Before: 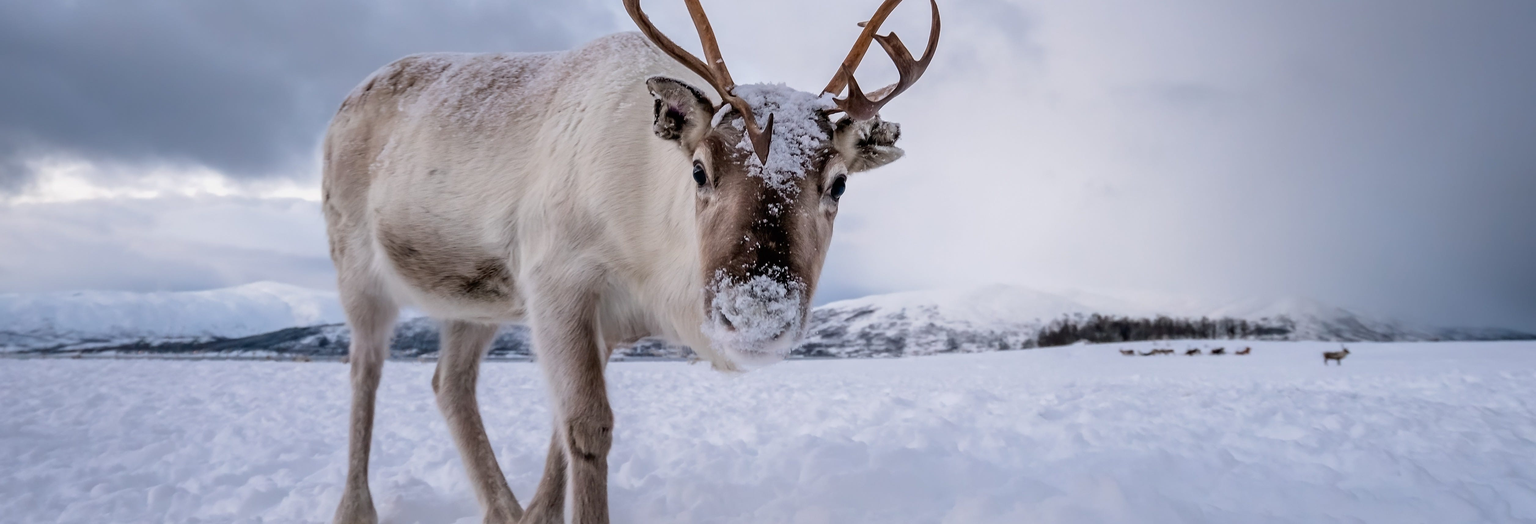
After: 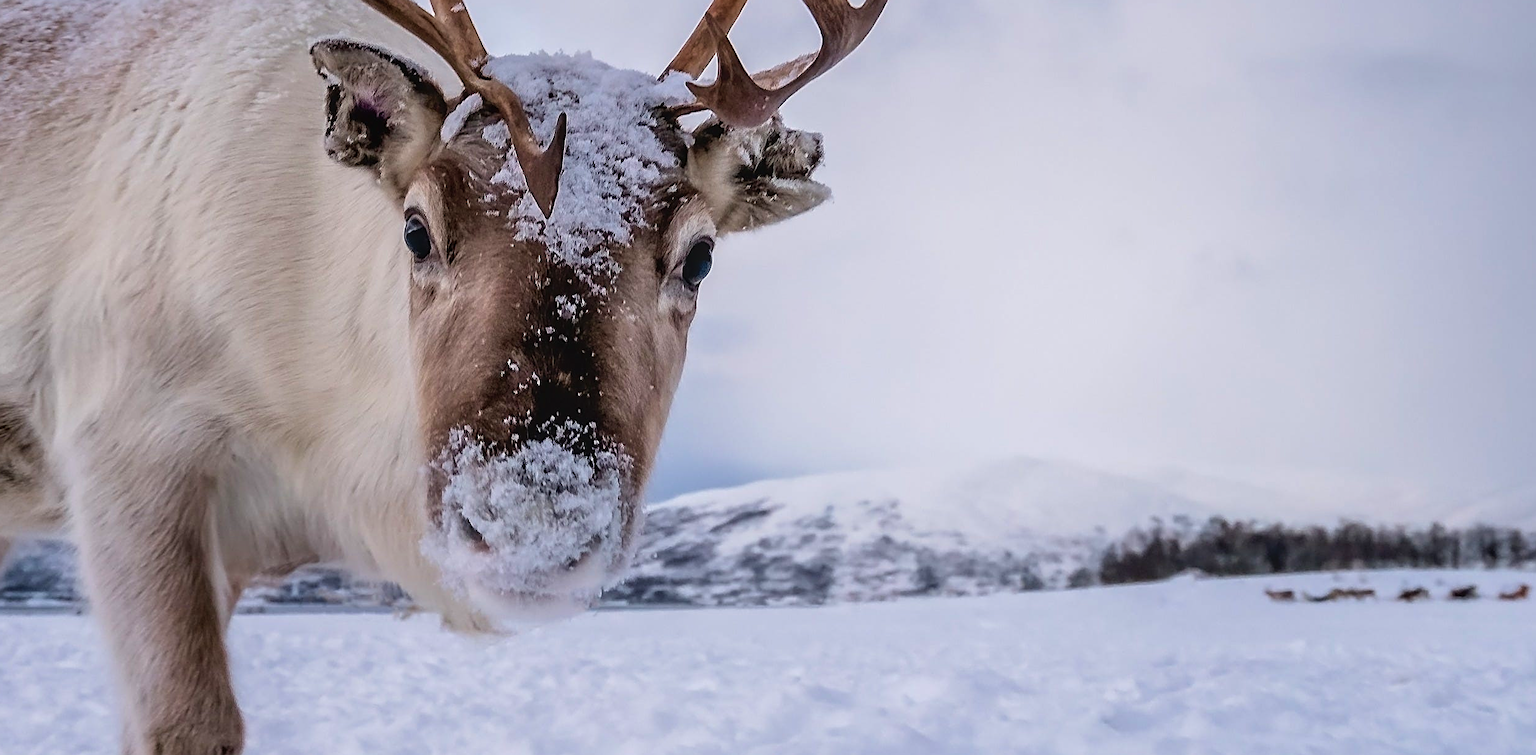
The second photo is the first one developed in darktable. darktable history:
velvia: strength 27.08%
sharpen: on, module defaults
crop: left 32.078%, top 10.972%, right 18.353%, bottom 17.412%
local contrast: detail 110%
